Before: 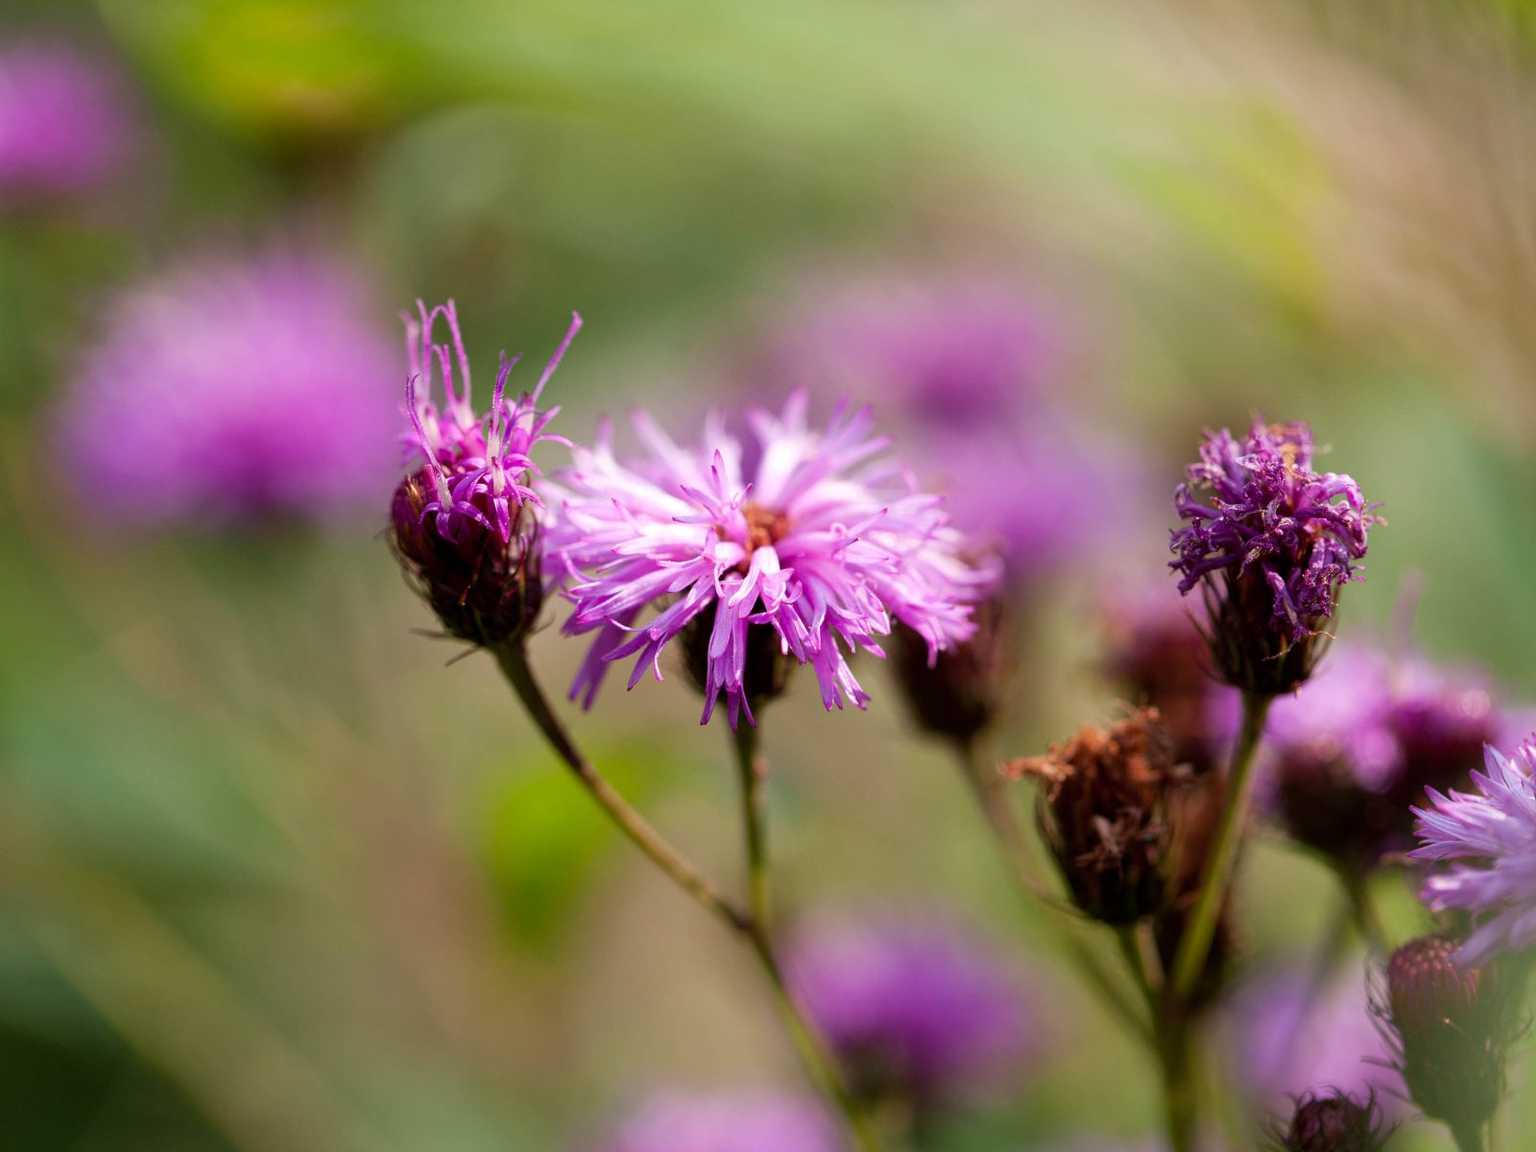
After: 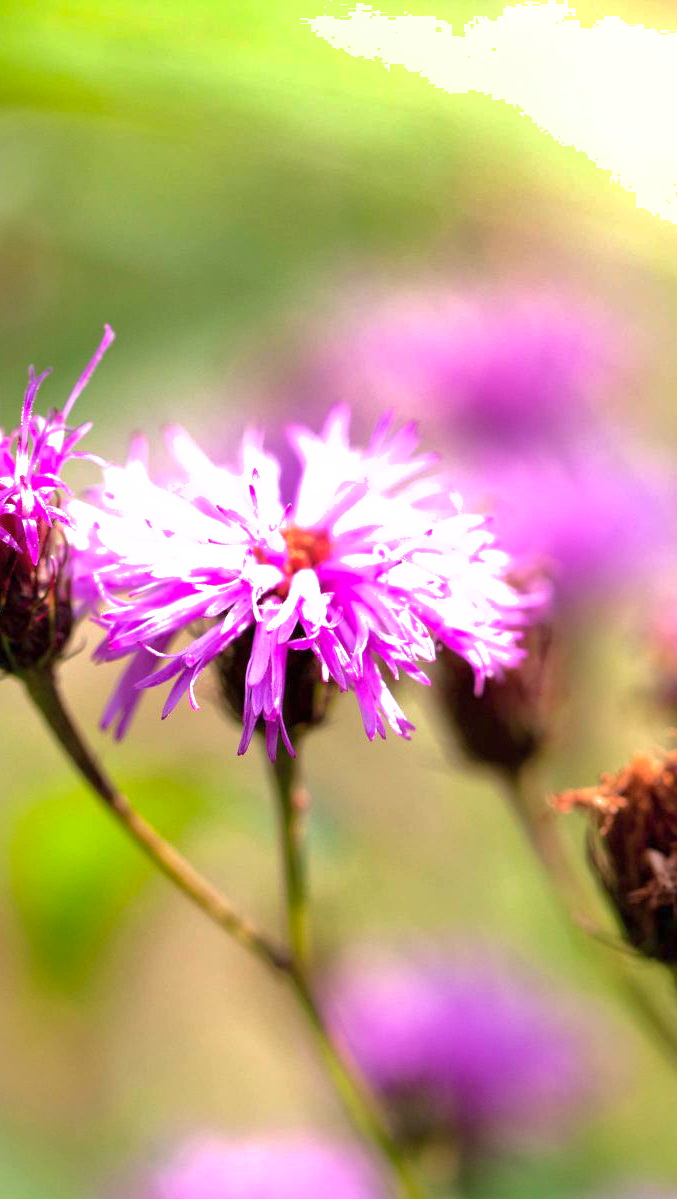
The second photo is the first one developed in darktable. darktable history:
exposure: exposure 1.135 EV, compensate exposure bias true, compensate highlight preservation false
crop: left 30.769%, right 26.897%
shadows and highlights: shadows 30.09, highlights color adjustment 89.27%
